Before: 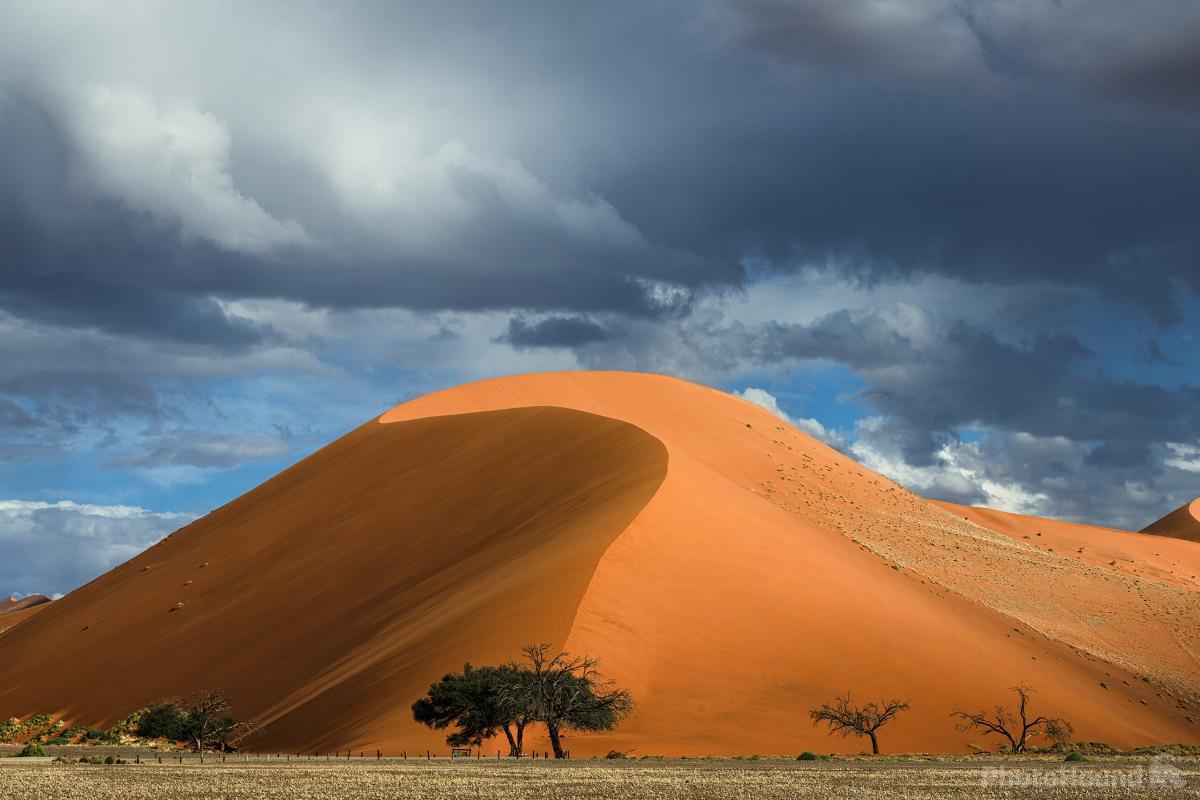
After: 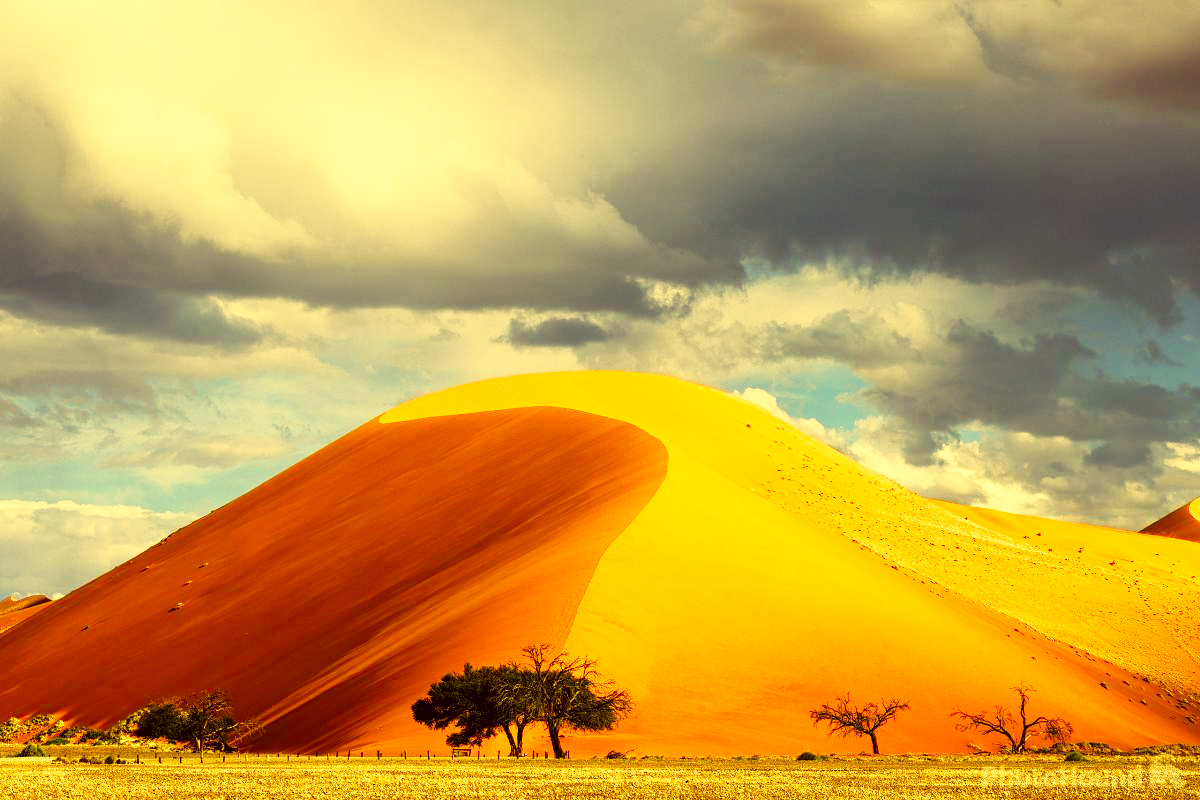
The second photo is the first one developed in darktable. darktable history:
white balance: red 1.138, green 0.996, blue 0.812
color correction: highlights a* -0.482, highlights b* 40, shadows a* 9.8, shadows b* -0.161
base curve: curves: ch0 [(0, 0) (0.007, 0.004) (0.027, 0.03) (0.046, 0.07) (0.207, 0.54) (0.442, 0.872) (0.673, 0.972) (1, 1)], preserve colors none
